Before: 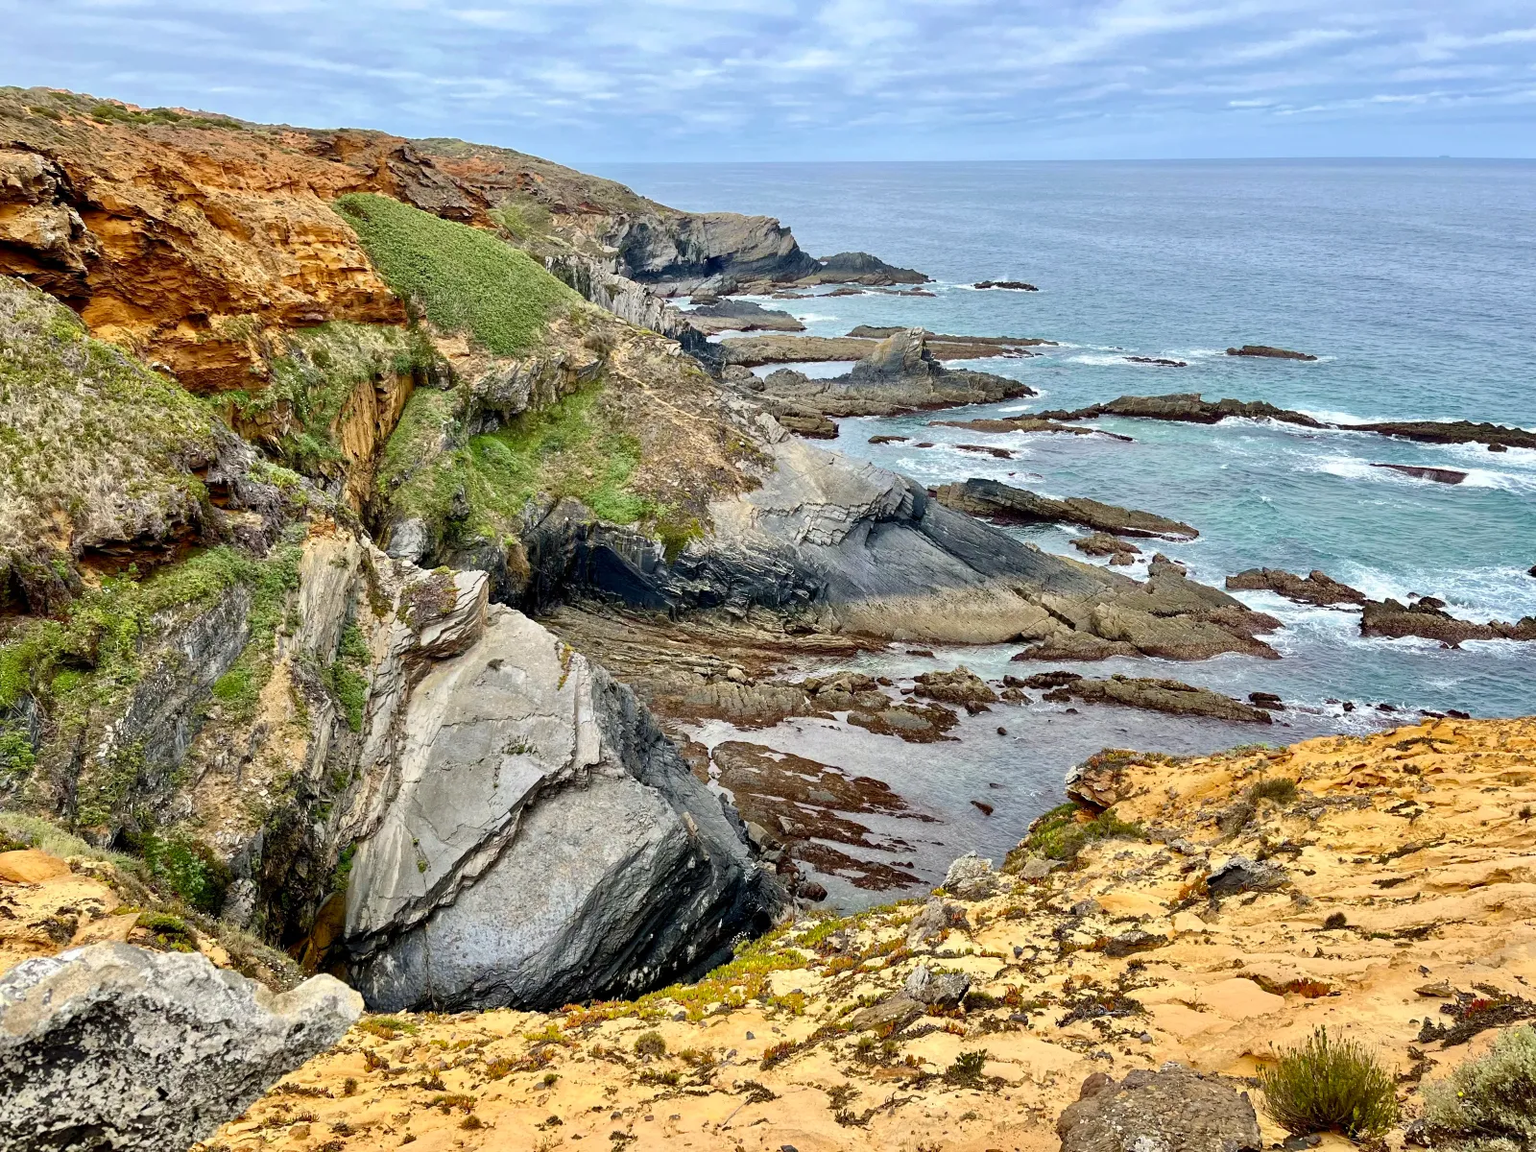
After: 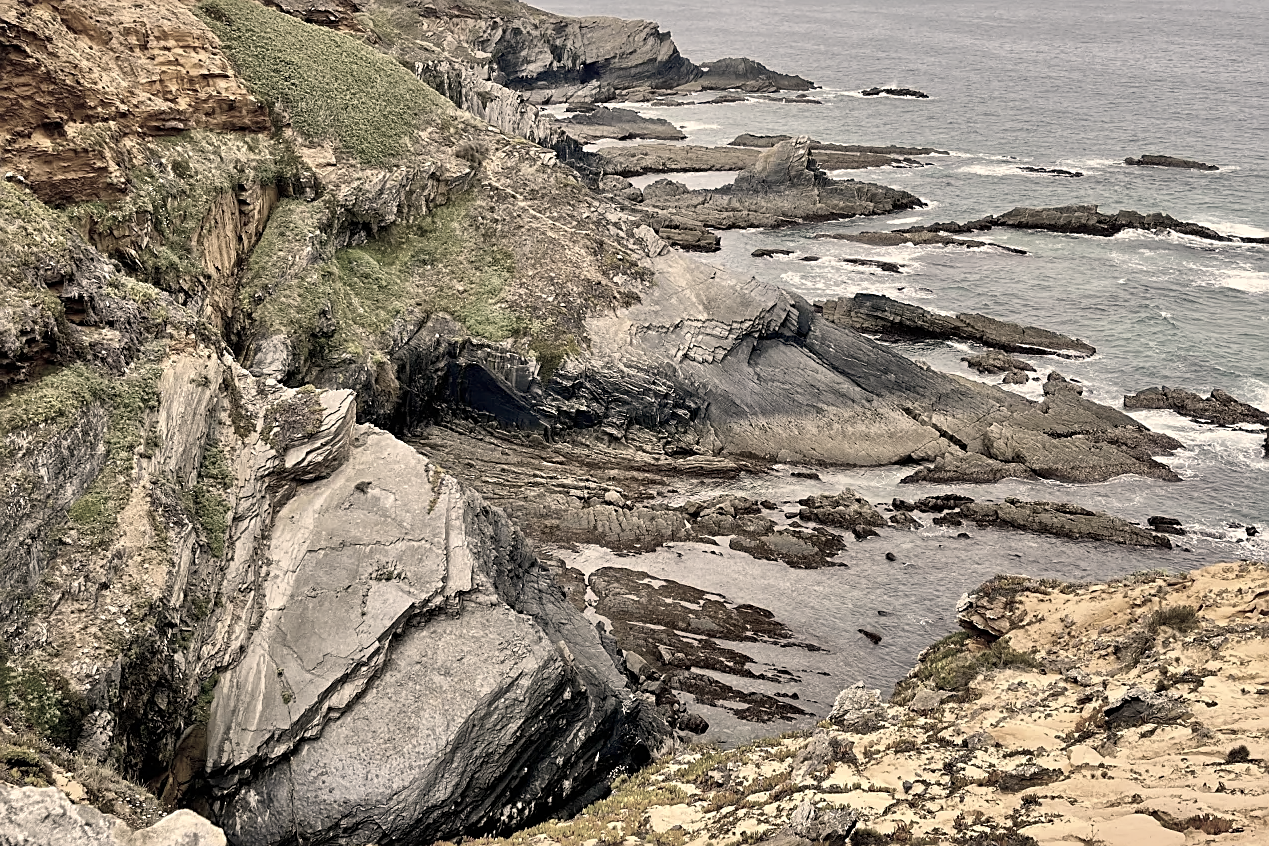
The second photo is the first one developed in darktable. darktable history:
color correction: highlights a* 14.87, highlights b* 31.93
sharpen: on, module defaults
crop: left 9.602%, top 17.126%, right 11.063%, bottom 12.336%
color zones: curves: ch1 [(0.238, 0.163) (0.476, 0.2) (0.733, 0.322) (0.848, 0.134)]
